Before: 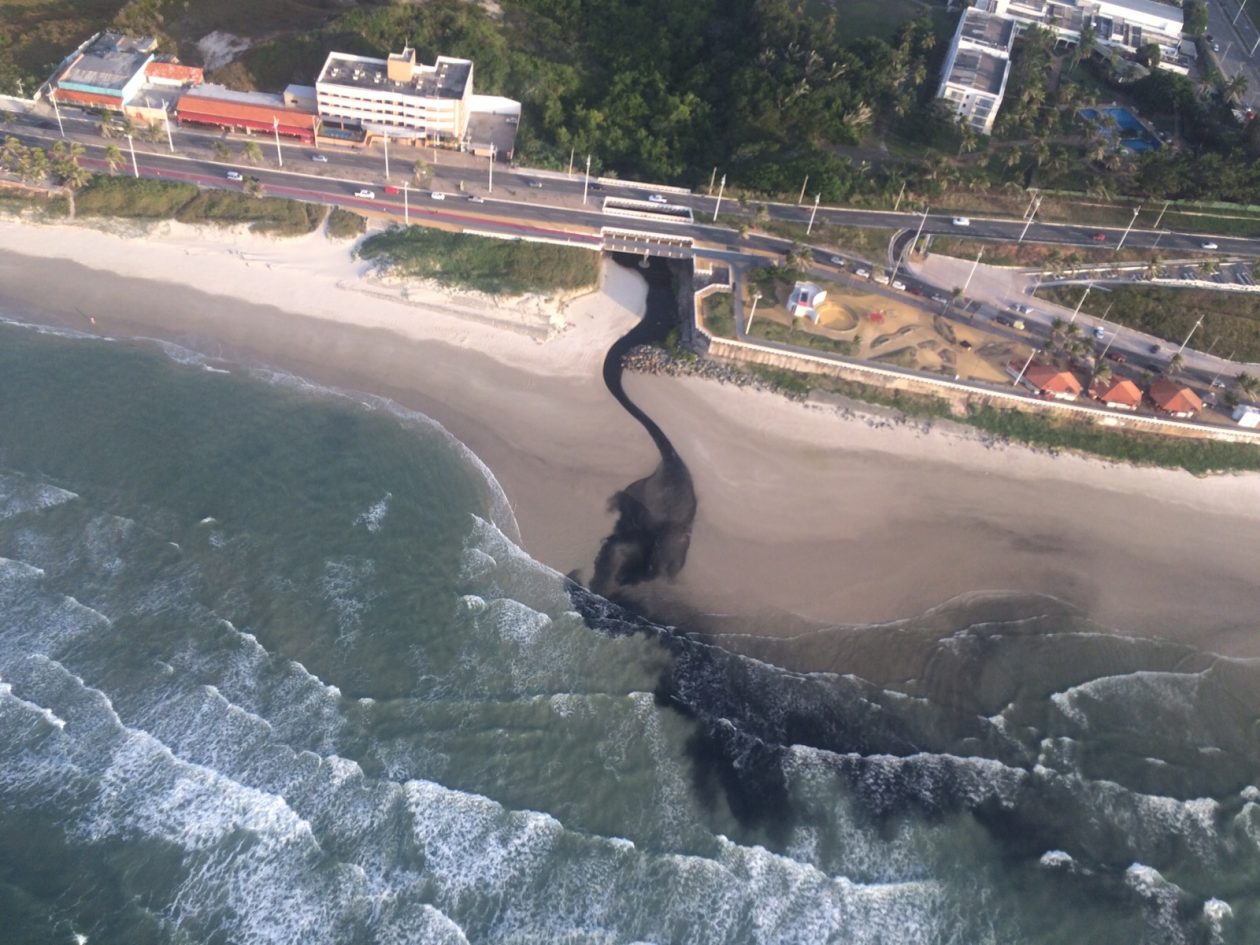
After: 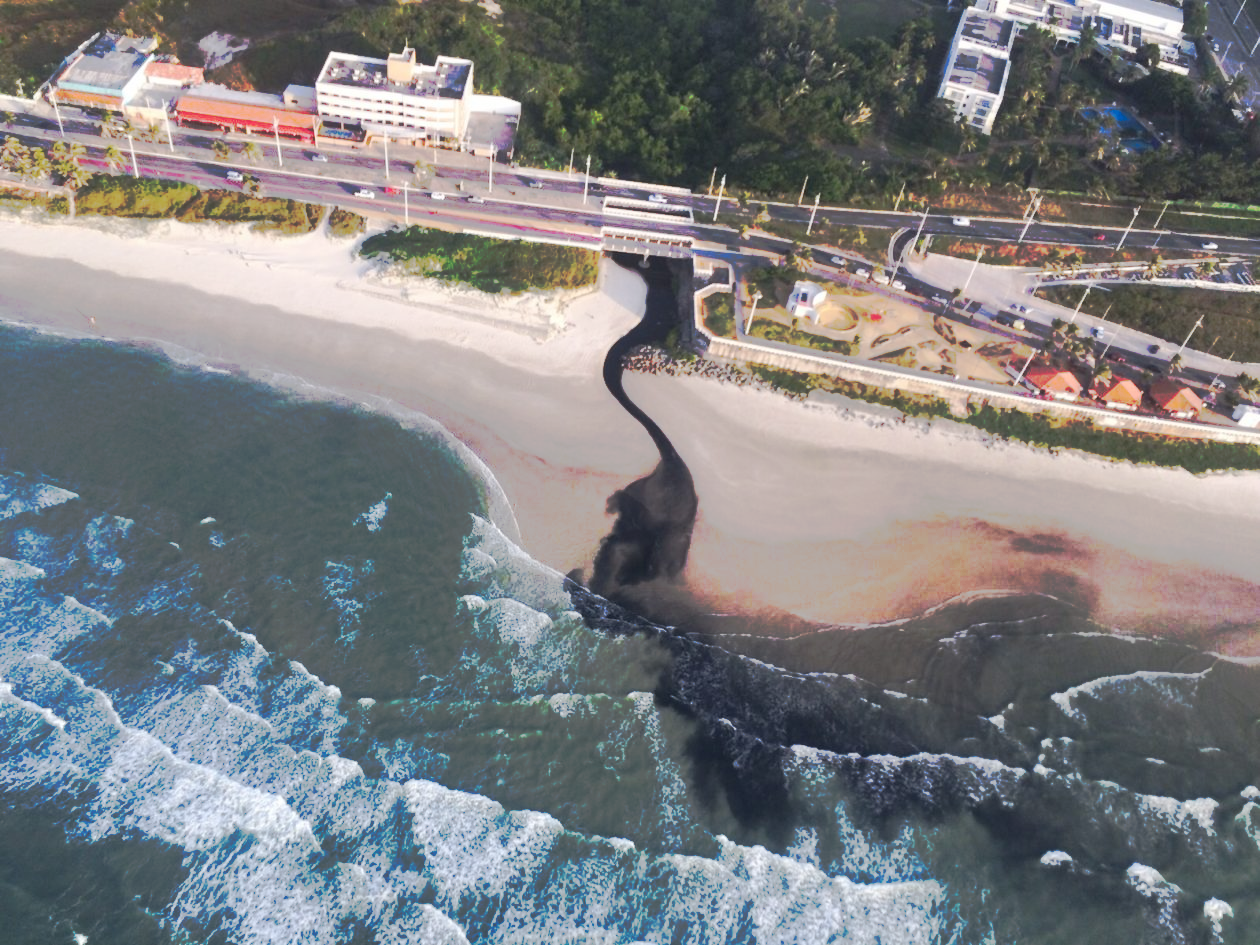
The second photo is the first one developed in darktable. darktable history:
tone curve: curves: ch0 [(0, 0) (0.003, 0.003) (0.011, 0.011) (0.025, 0.024) (0.044, 0.043) (0.069, 0.067) (0.1, 0.096) (0.136, 0.131) (0.177, 0.171) (0.224, 0.216) (0.277, 0.267) (0.335, 0.323) (0.399, 0.384) (0.468, 0.451) (0.543, 0.678) (0.623, 0.734) (0.709, 0.795) (0.801, 0.859) (0.898, 0.928) (1, 1)], preserve colors none
shadows and highlights: shadows 60.31, soften with gaussian
